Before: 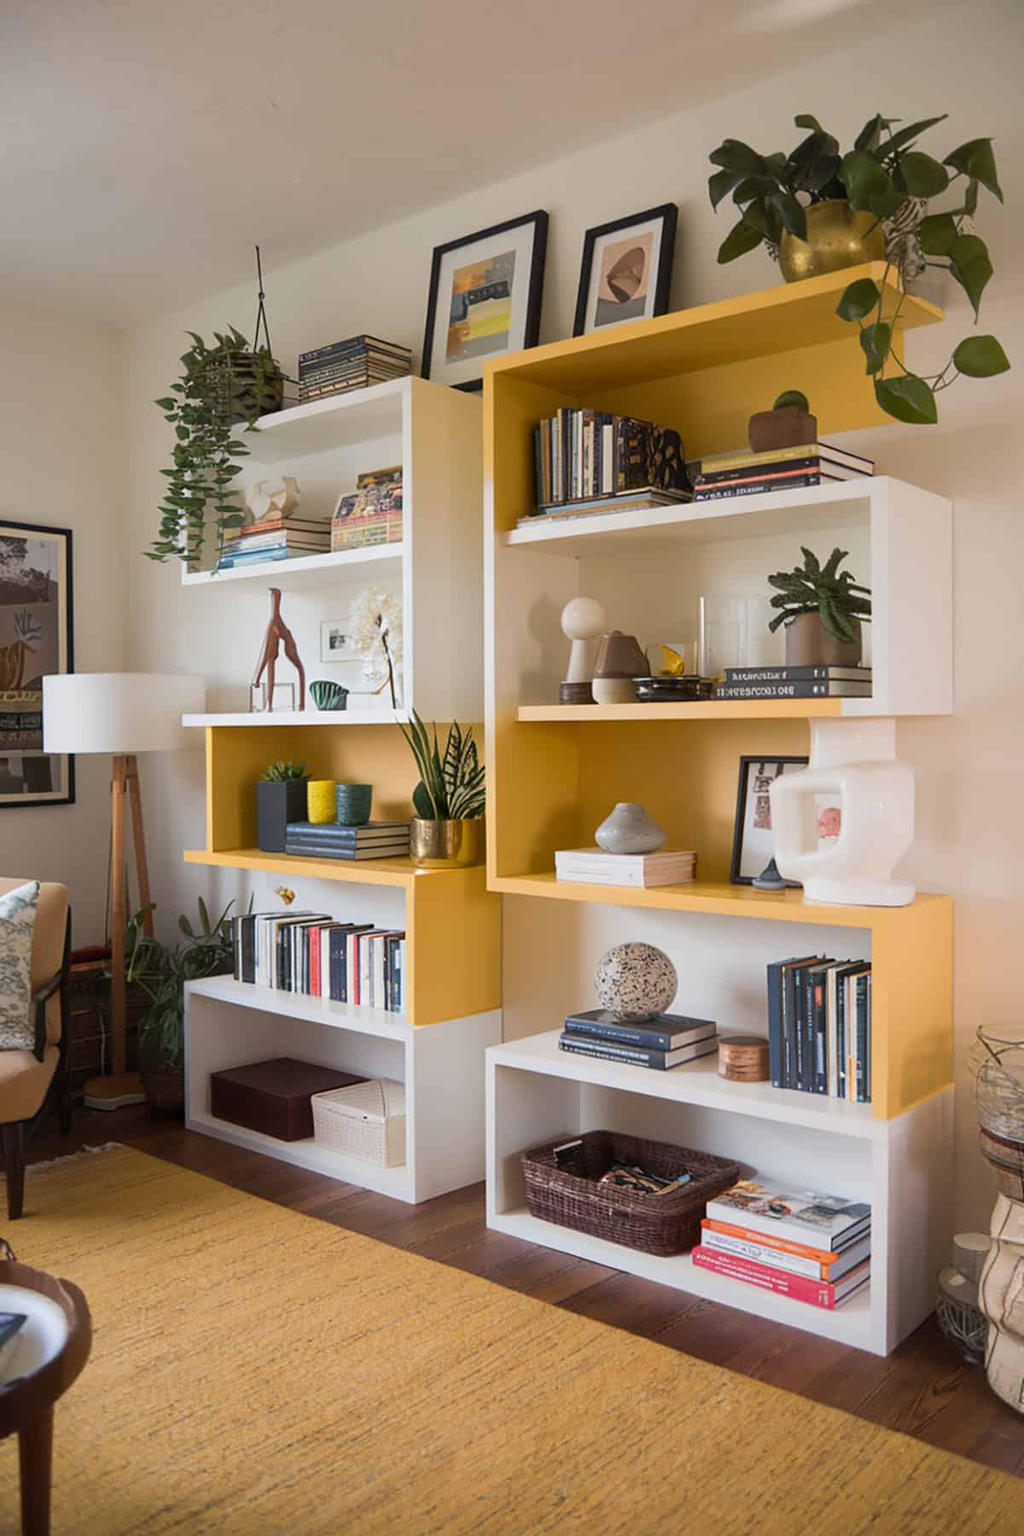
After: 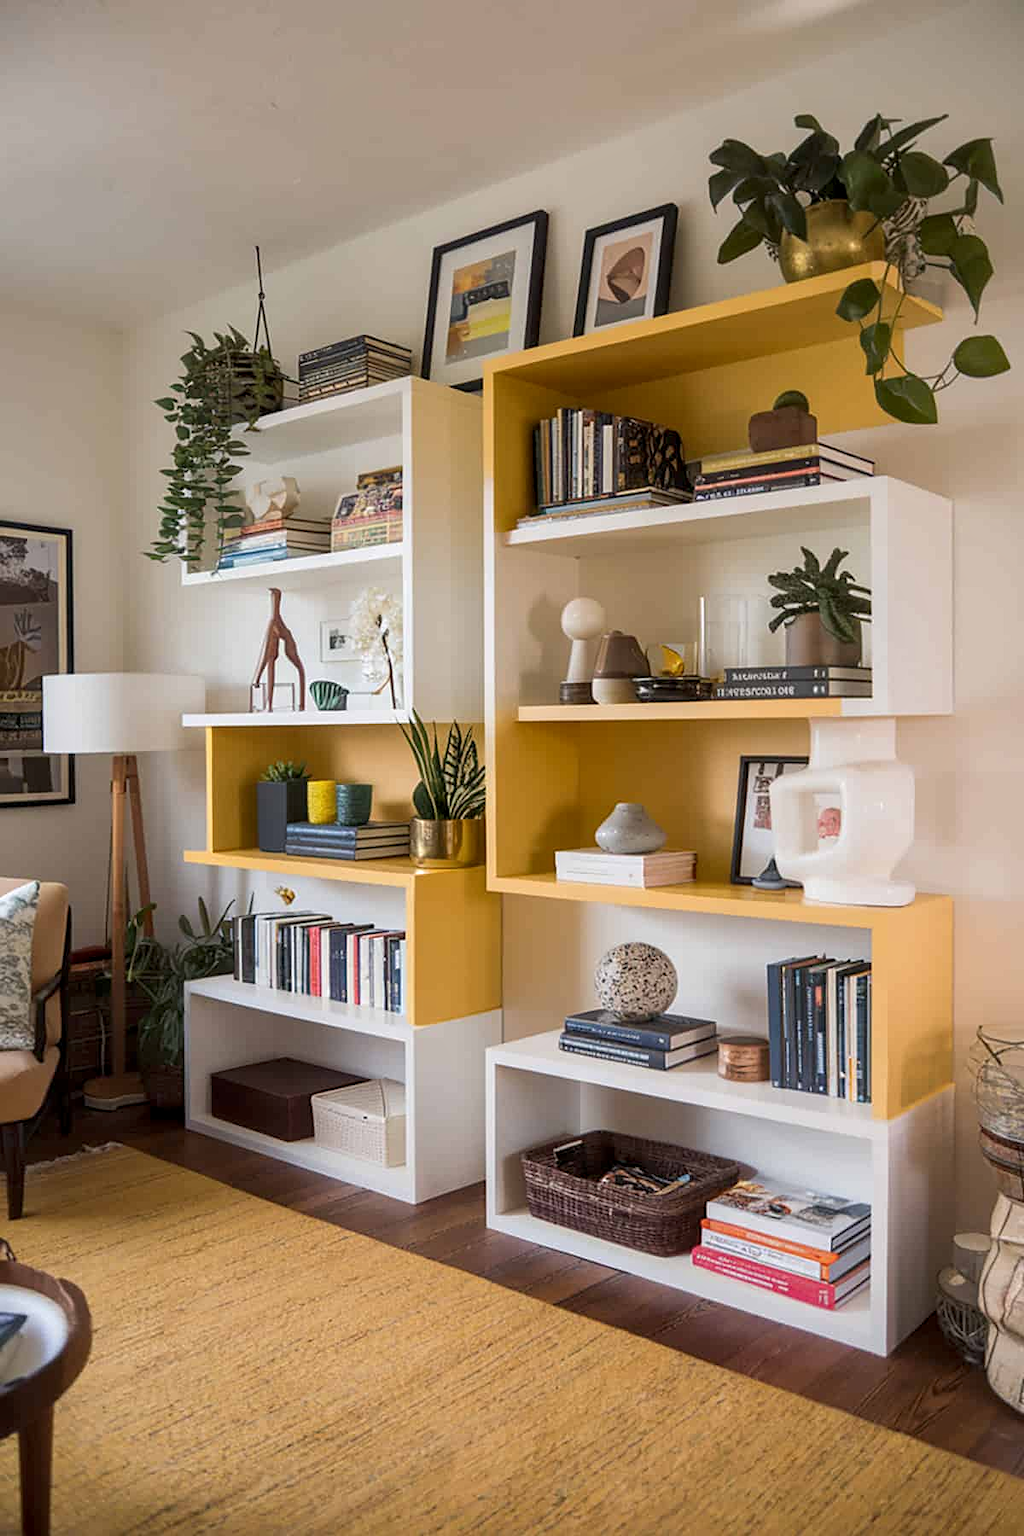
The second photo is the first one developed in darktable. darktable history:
local contrast: on, module defaults
sharpen: amount 0.208
